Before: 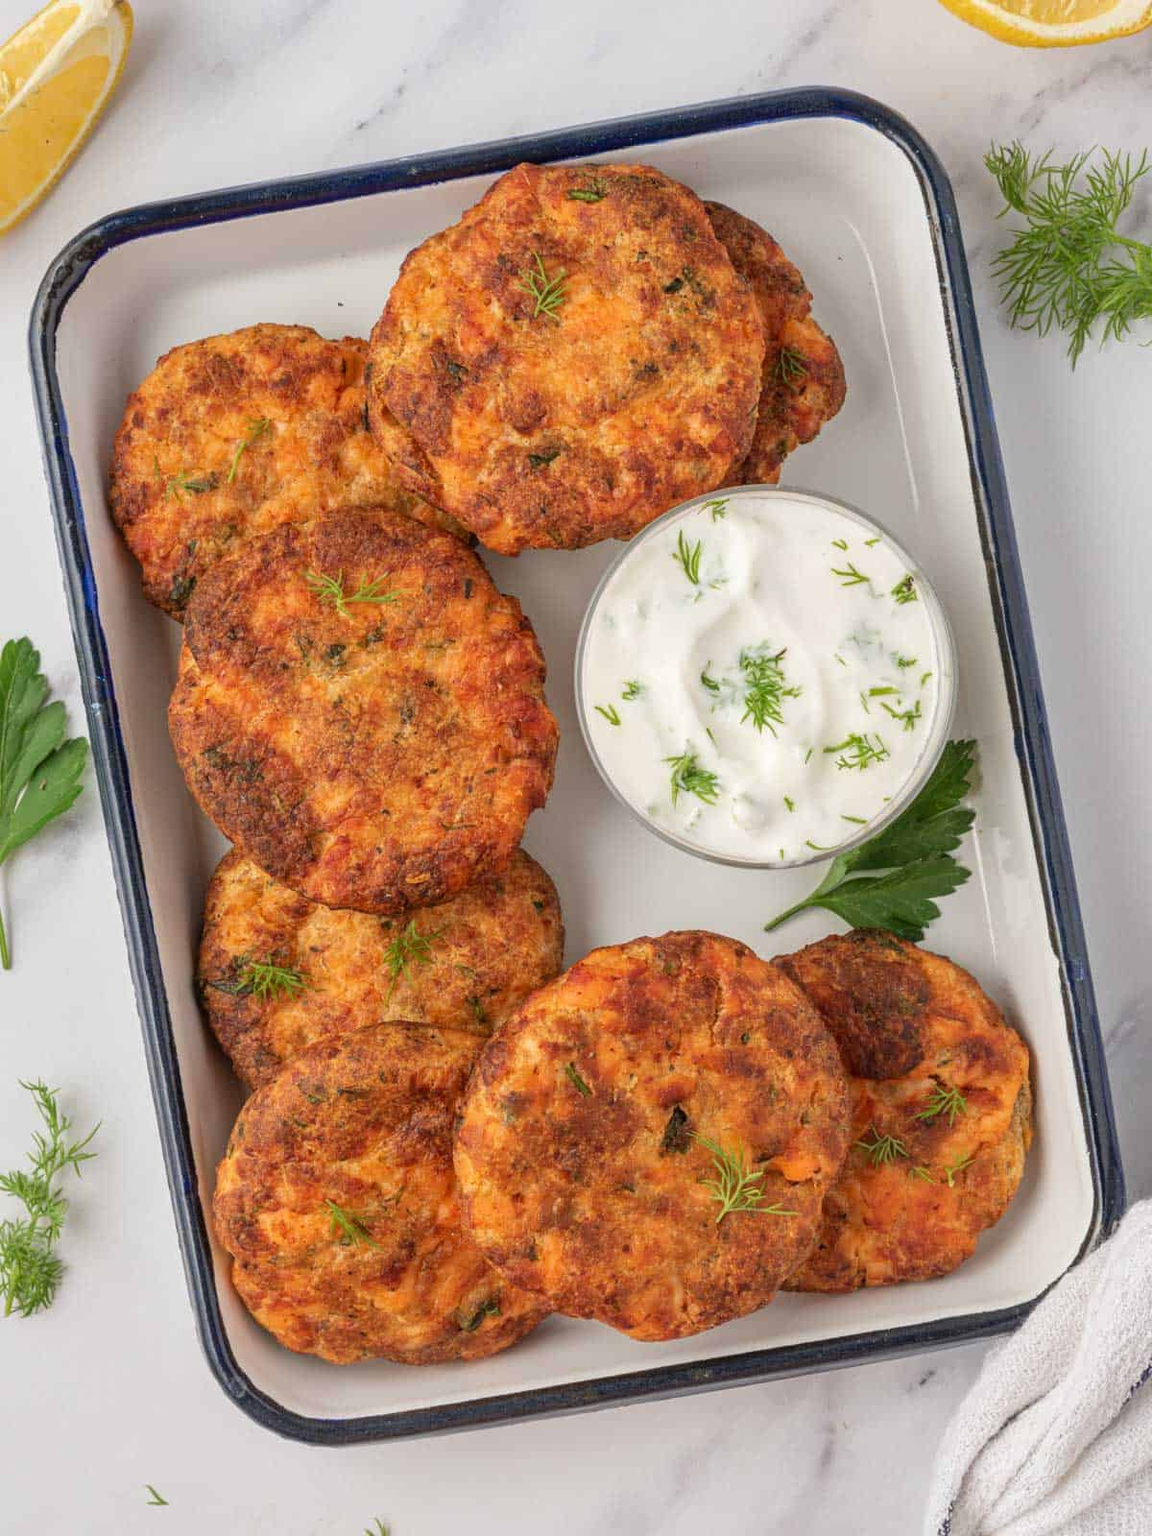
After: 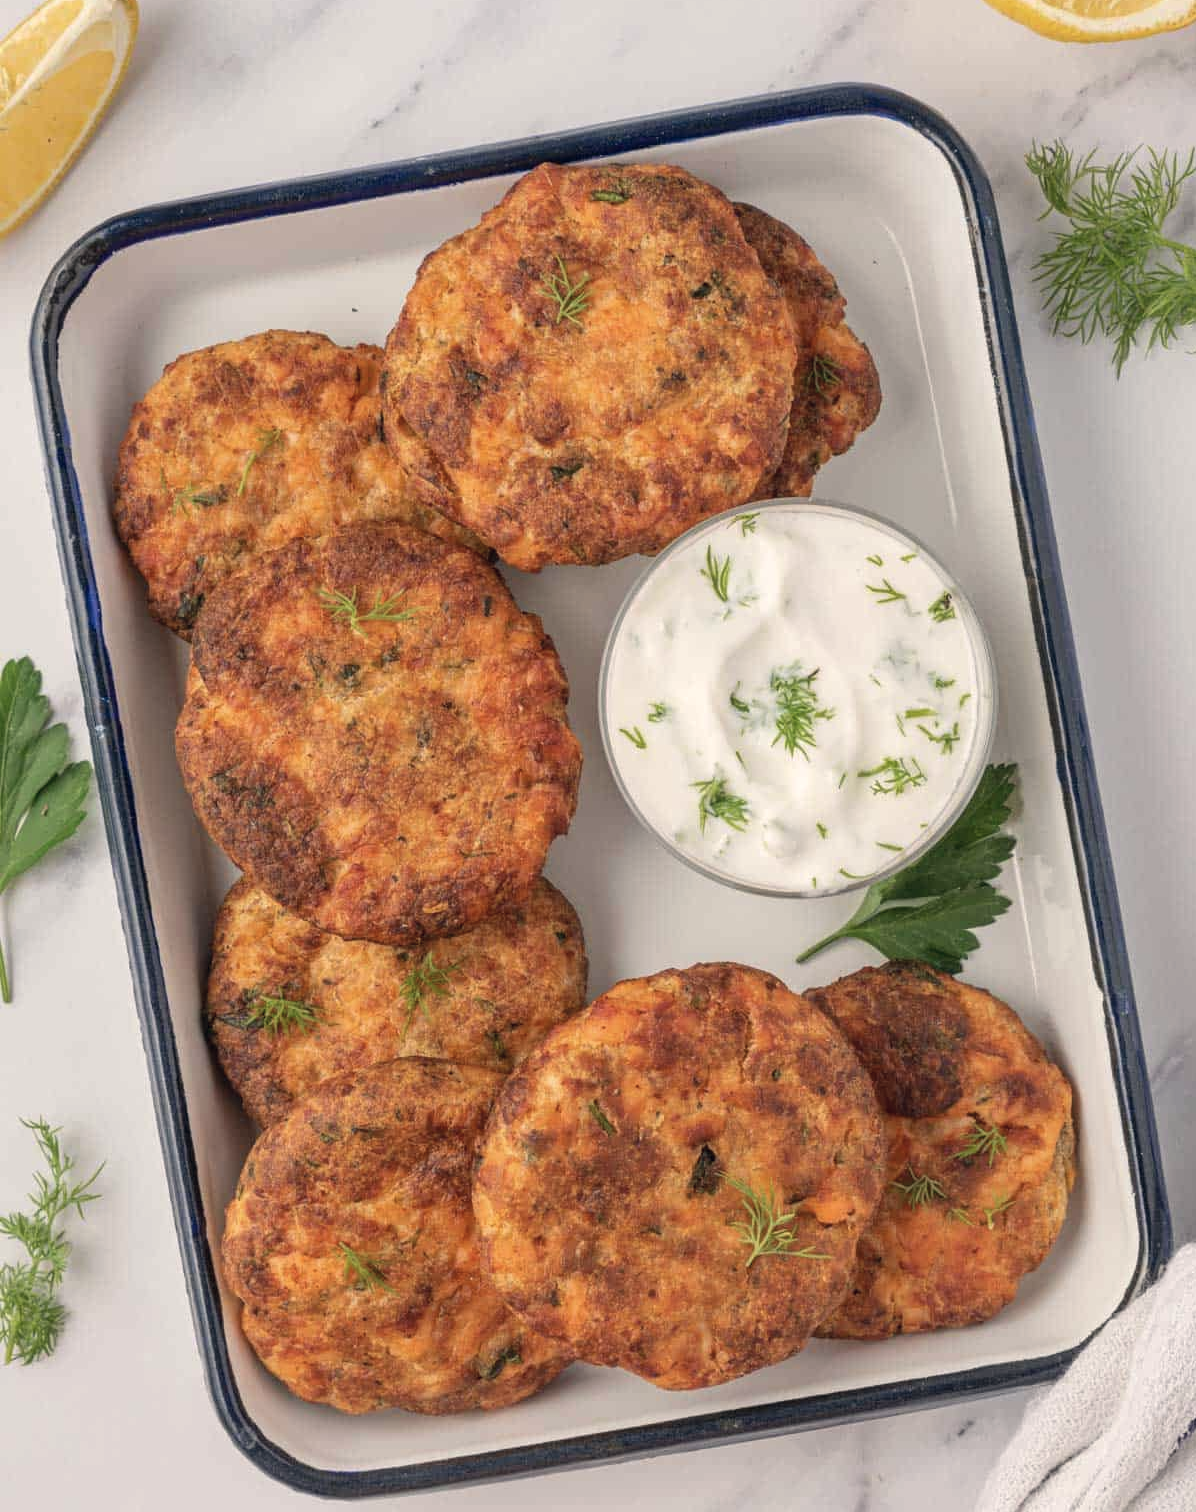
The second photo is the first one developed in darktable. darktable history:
crop: top 0.448%, right 0.264%, bottom 5.045%
color correction: highlights a* 2.75, highlights b* 5, shadows a* -2.04, shadows b* -4.84, saturation 0.8
